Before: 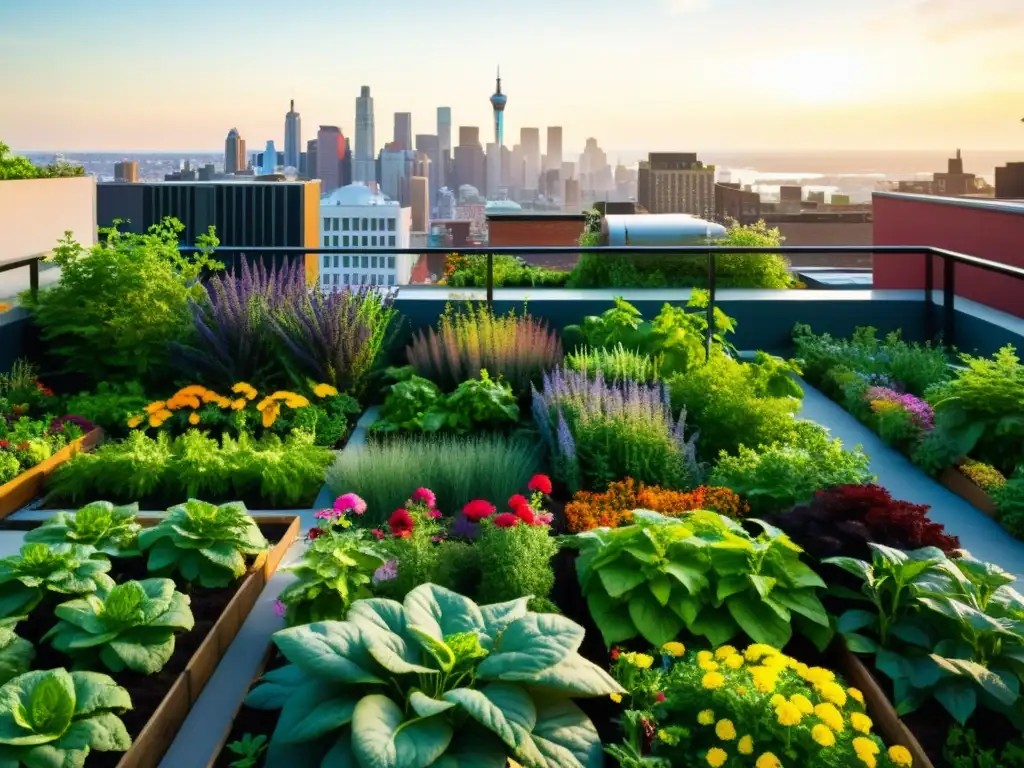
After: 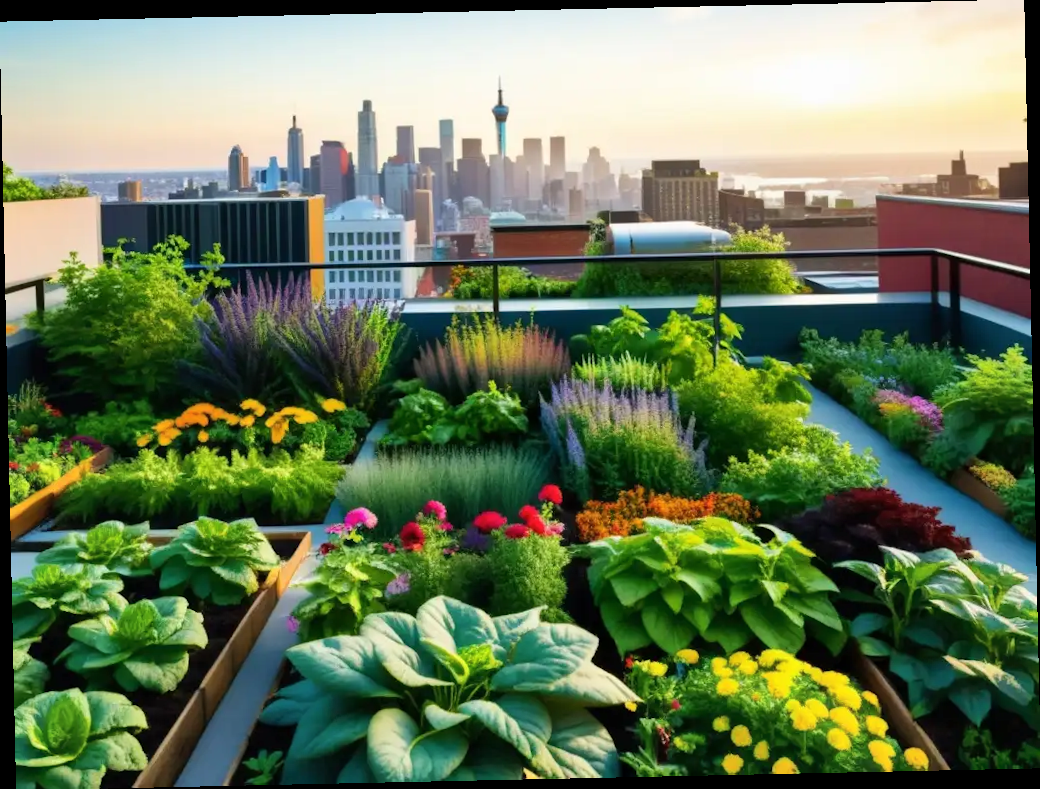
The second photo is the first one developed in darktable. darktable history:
rotate and perspective: rotation -1.24°, automatic cropping off
shadows and highlights: shadows 37.27, highlights -28.18, soften with gaussian
